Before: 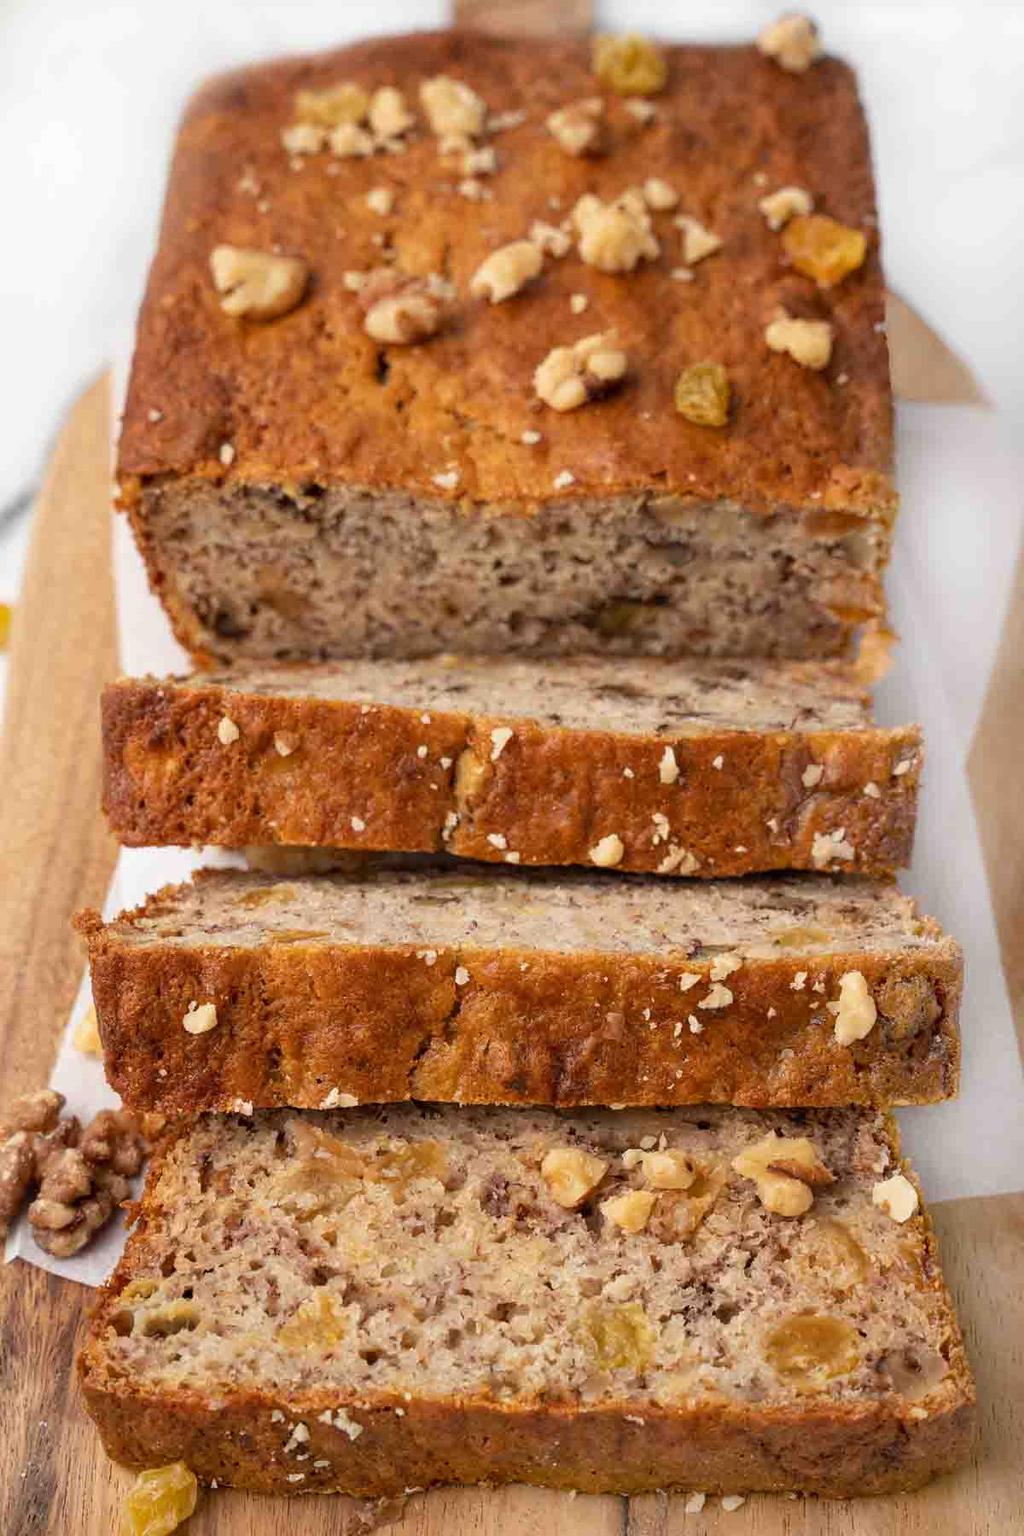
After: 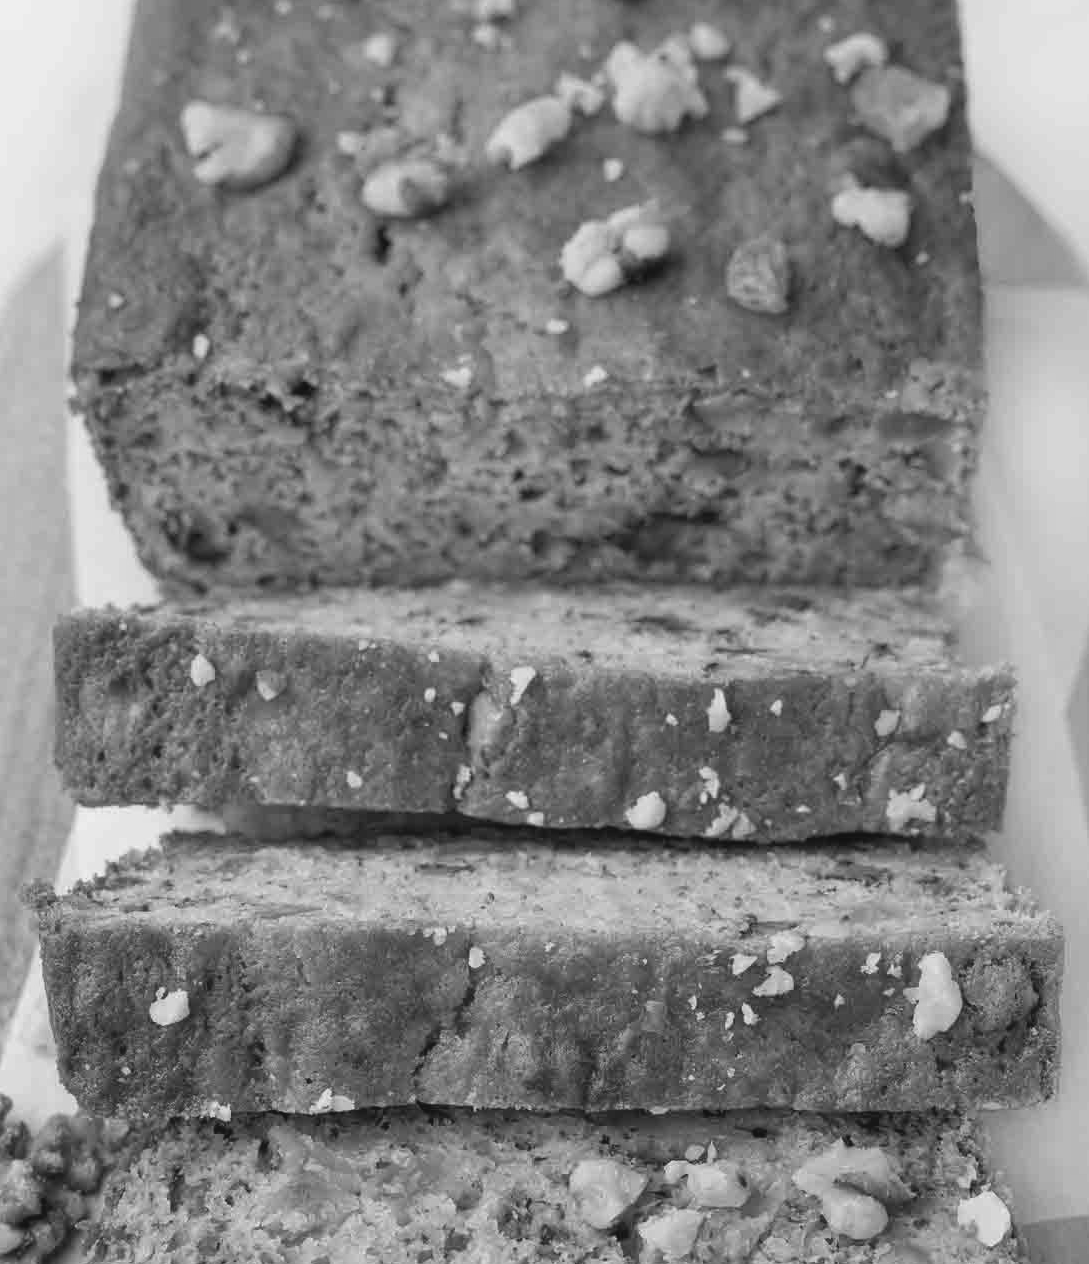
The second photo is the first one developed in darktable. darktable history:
color zones: curves: ch1 [(0, -0.394) (0.143, -0.394) (0.286, -0.394) (0.429, -0.392) (0.571, -0.391) (0.714, -0.391) (0.857, -0.391) (1, -0.394)]
crop: left 5.497%, top 10.381%, right 3.73%, bottom 19.387%
contrast brightness saturation: contrast -0.091, saturation -0.089
